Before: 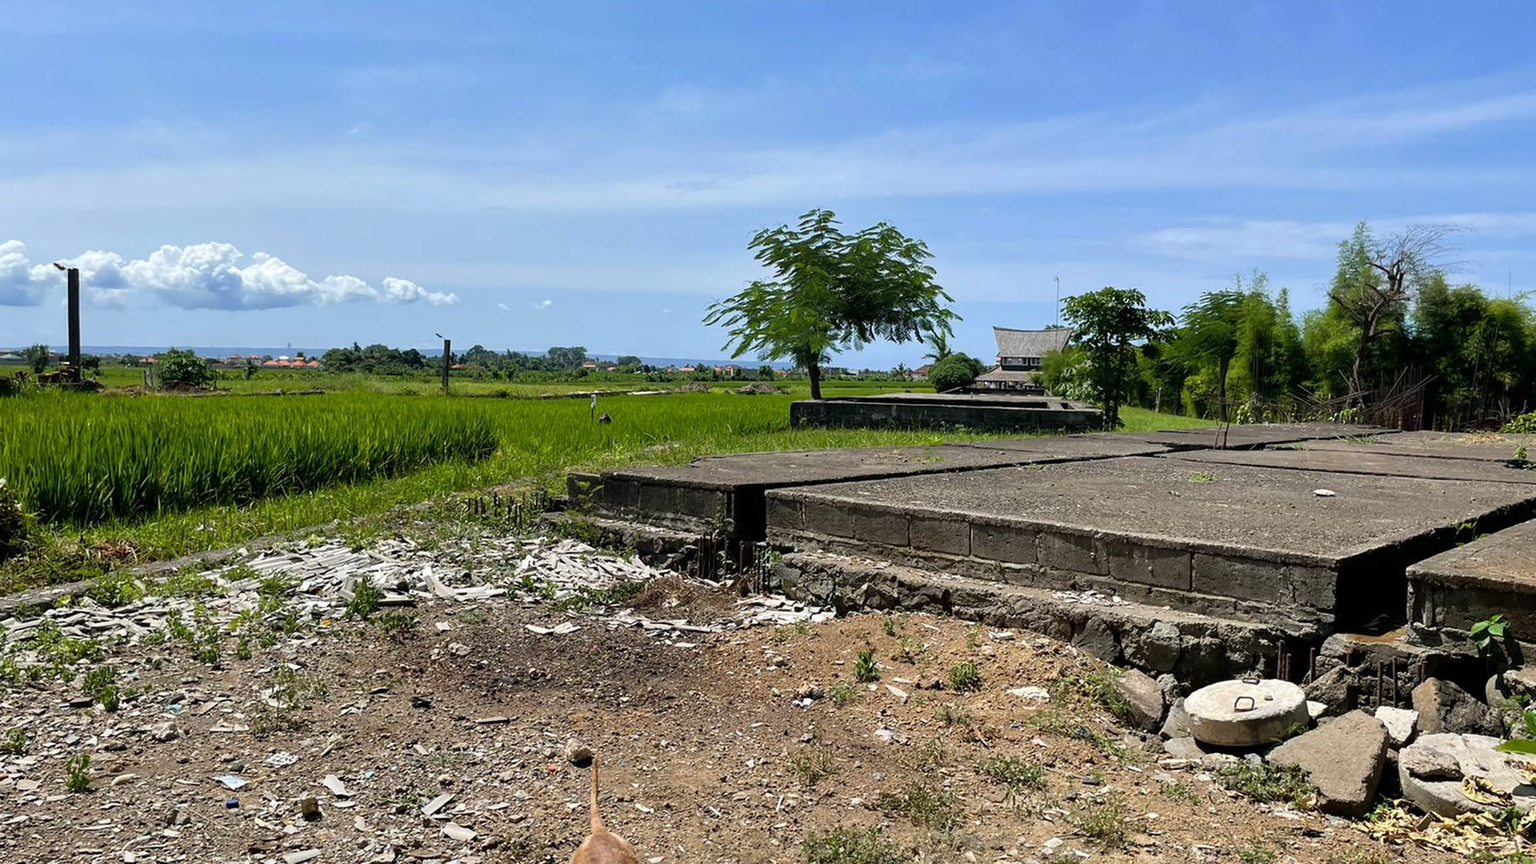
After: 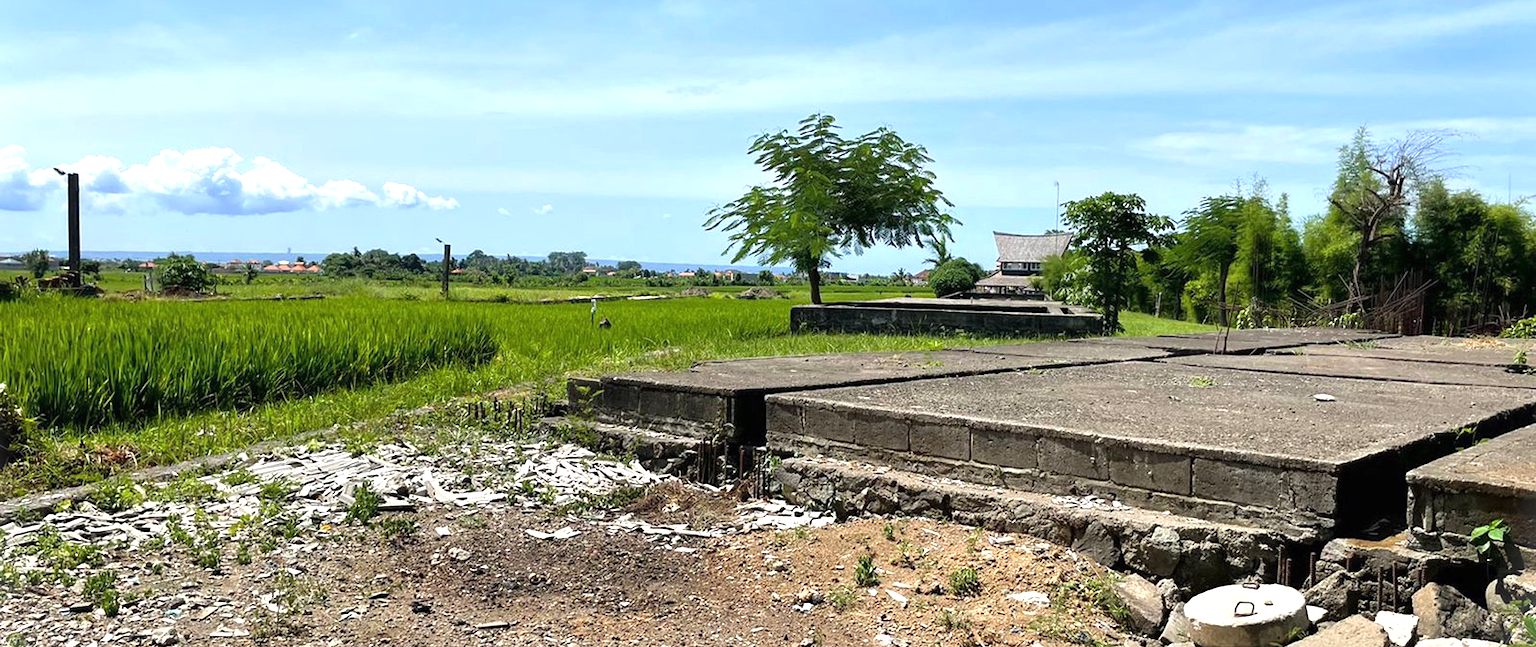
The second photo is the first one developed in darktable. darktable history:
crop: top 11.038%, bottom 13.962%
vignetting: fall-off start 100%, brightness 0.3, saturation 0
exposure: black level correction 0, exposure 0.7 EV, compensate exposure bias true, compensate highlight preservation false
